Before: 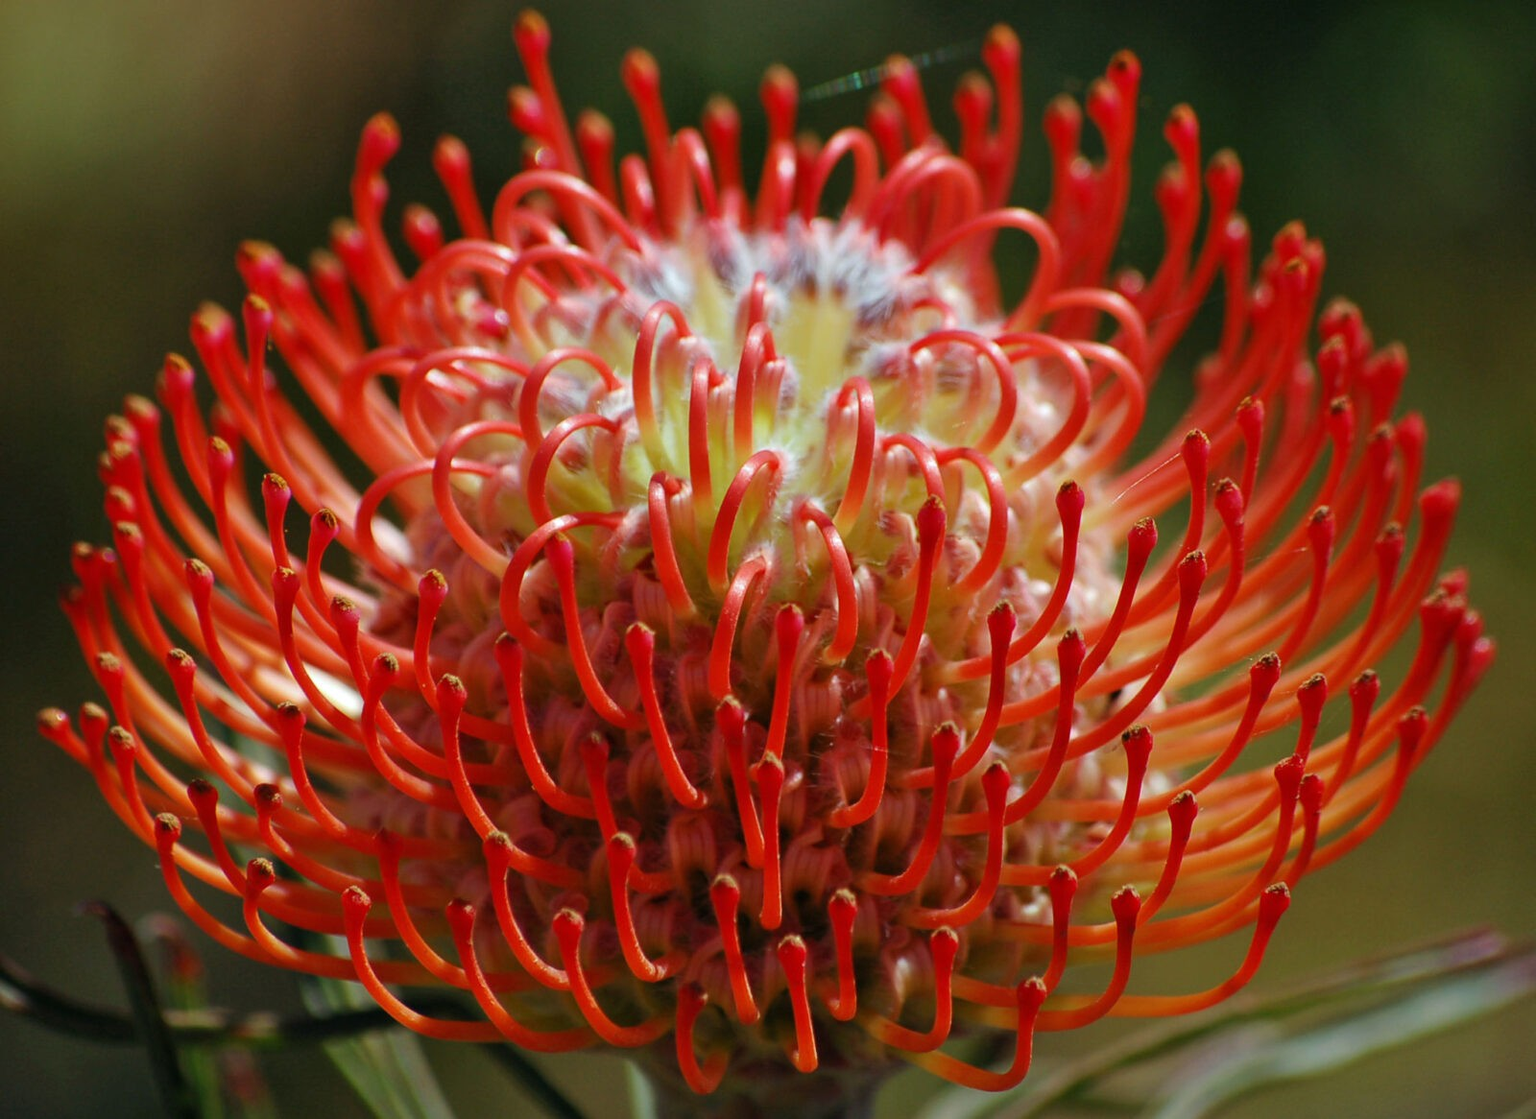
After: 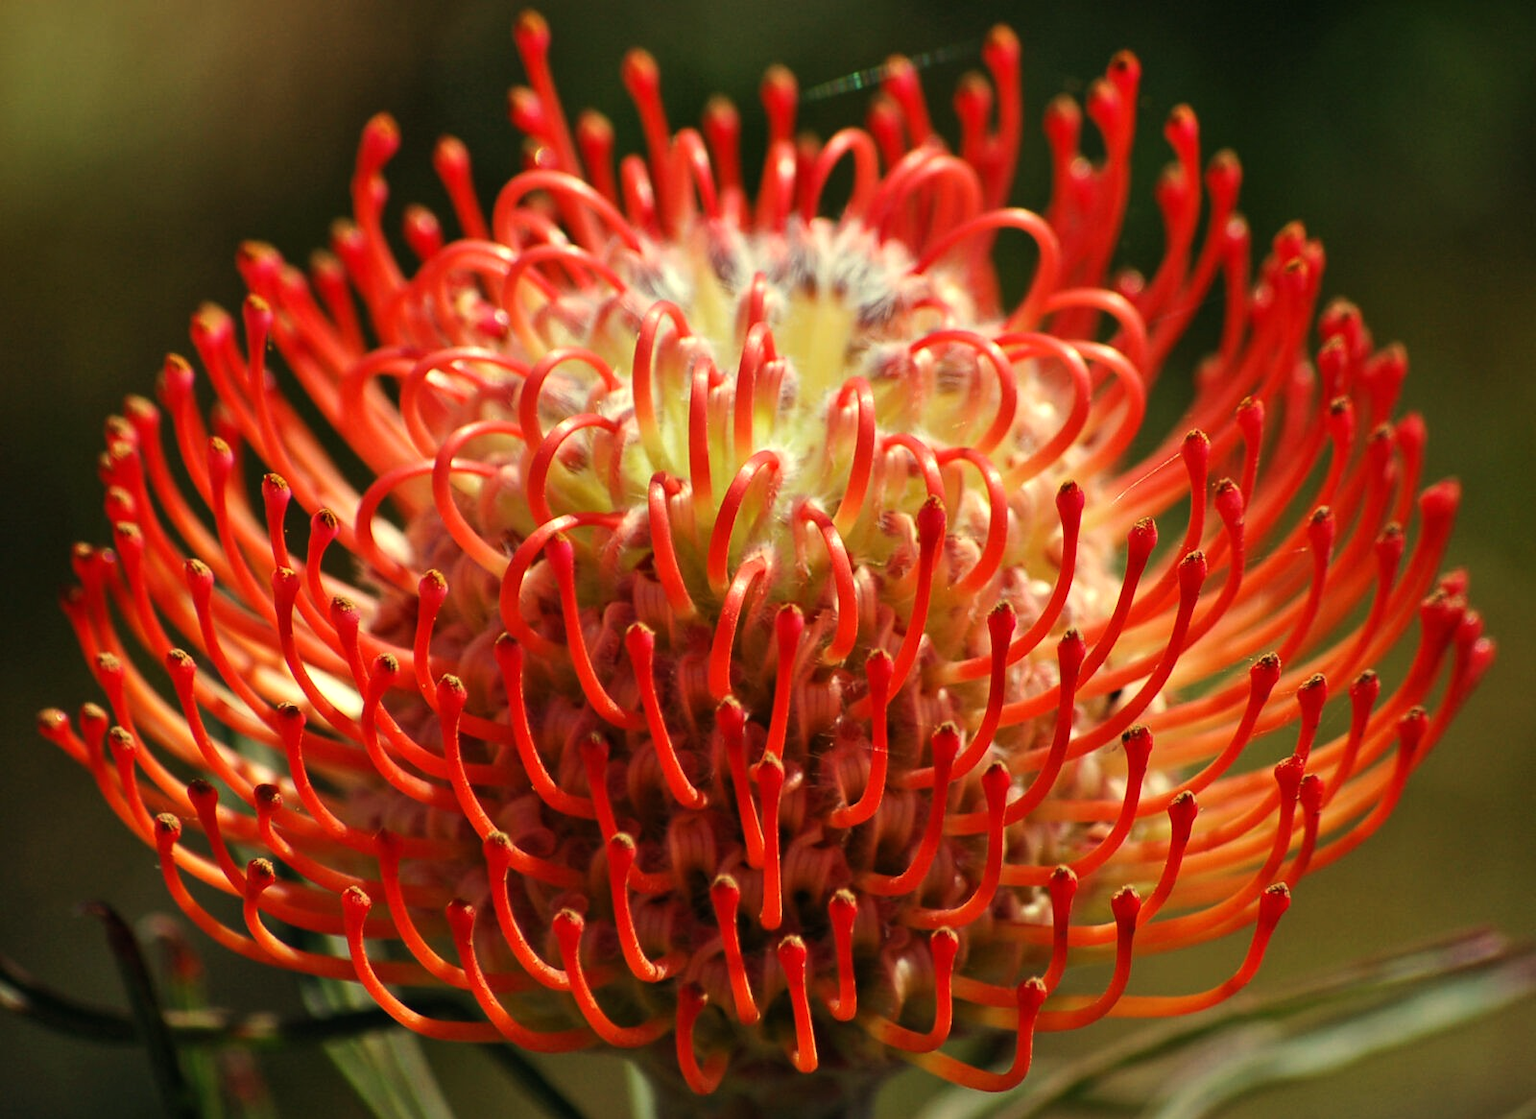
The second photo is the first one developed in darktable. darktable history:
white balance: red 1.08, blue 0.791
tone equalizer: -8 EV -0.417 EV, -7 EV -0.389 EV, -6 EV -0.333 EV, -5 EV -0.222 EV, -3 EV 0.222 EV, -2 EV 0.333 EV, -1 EV 0.389 EV, +0 EV 0.417 EV, edges refinement/feathering 500, mask exposure compensation -1.57 EV, preserve details no
